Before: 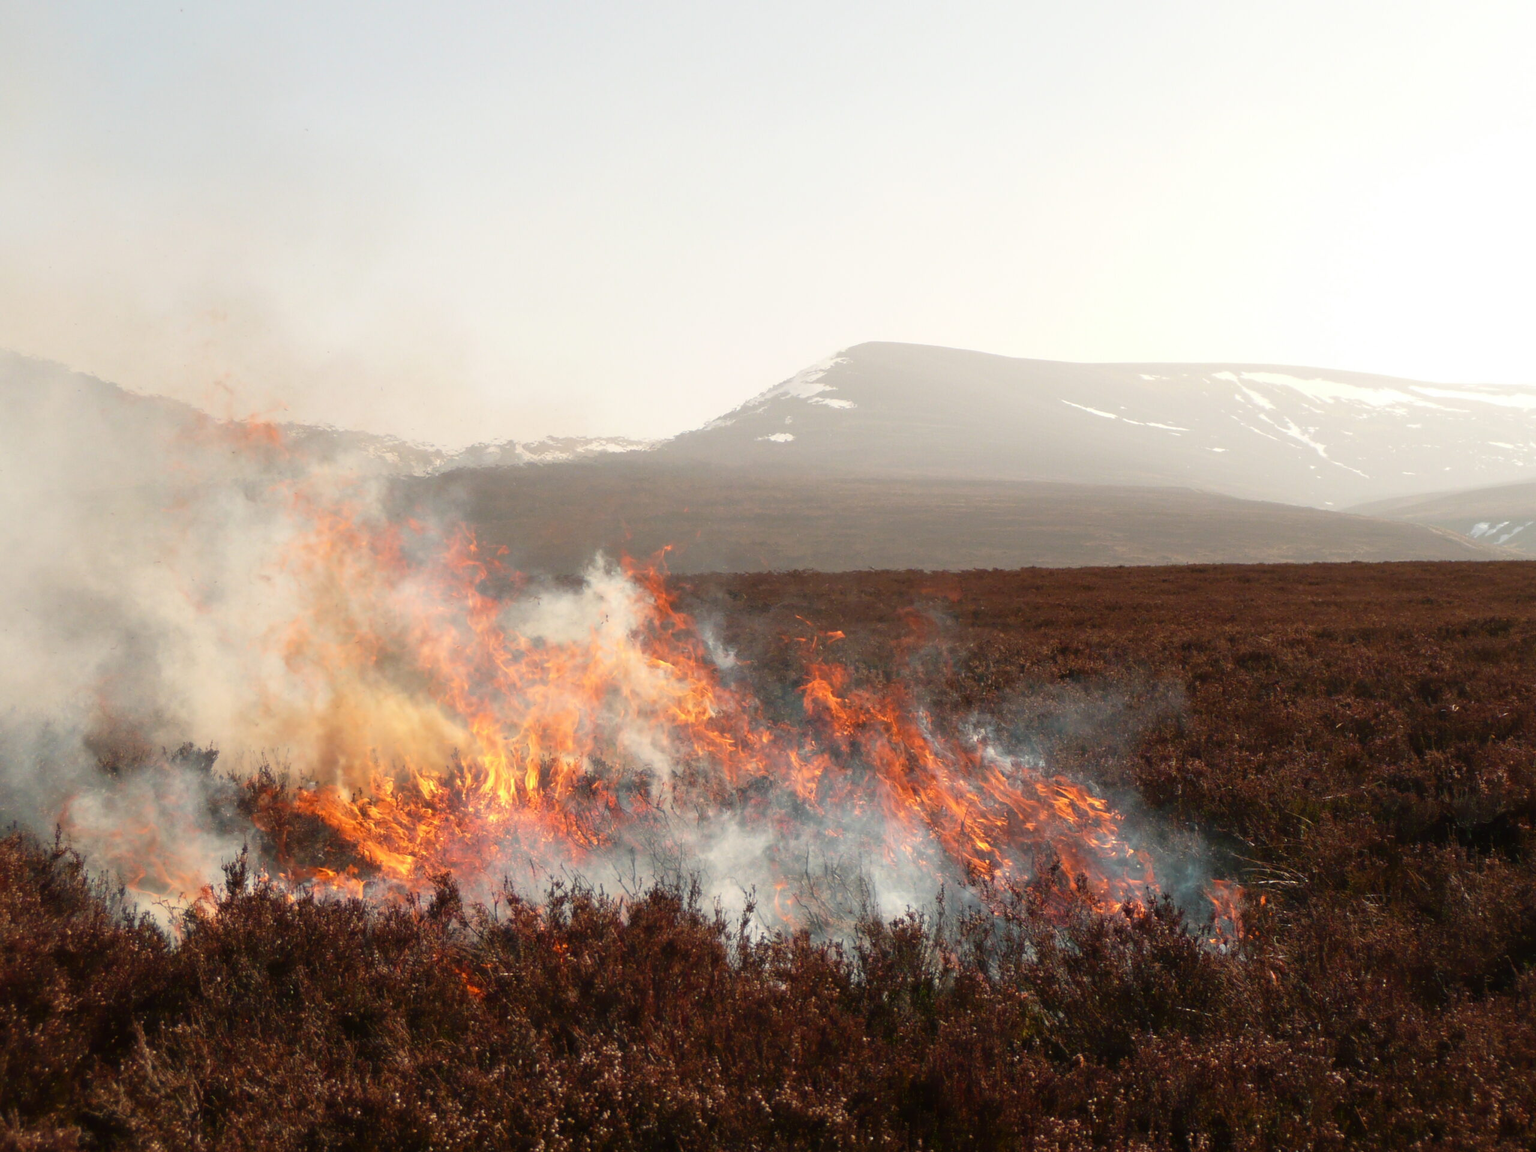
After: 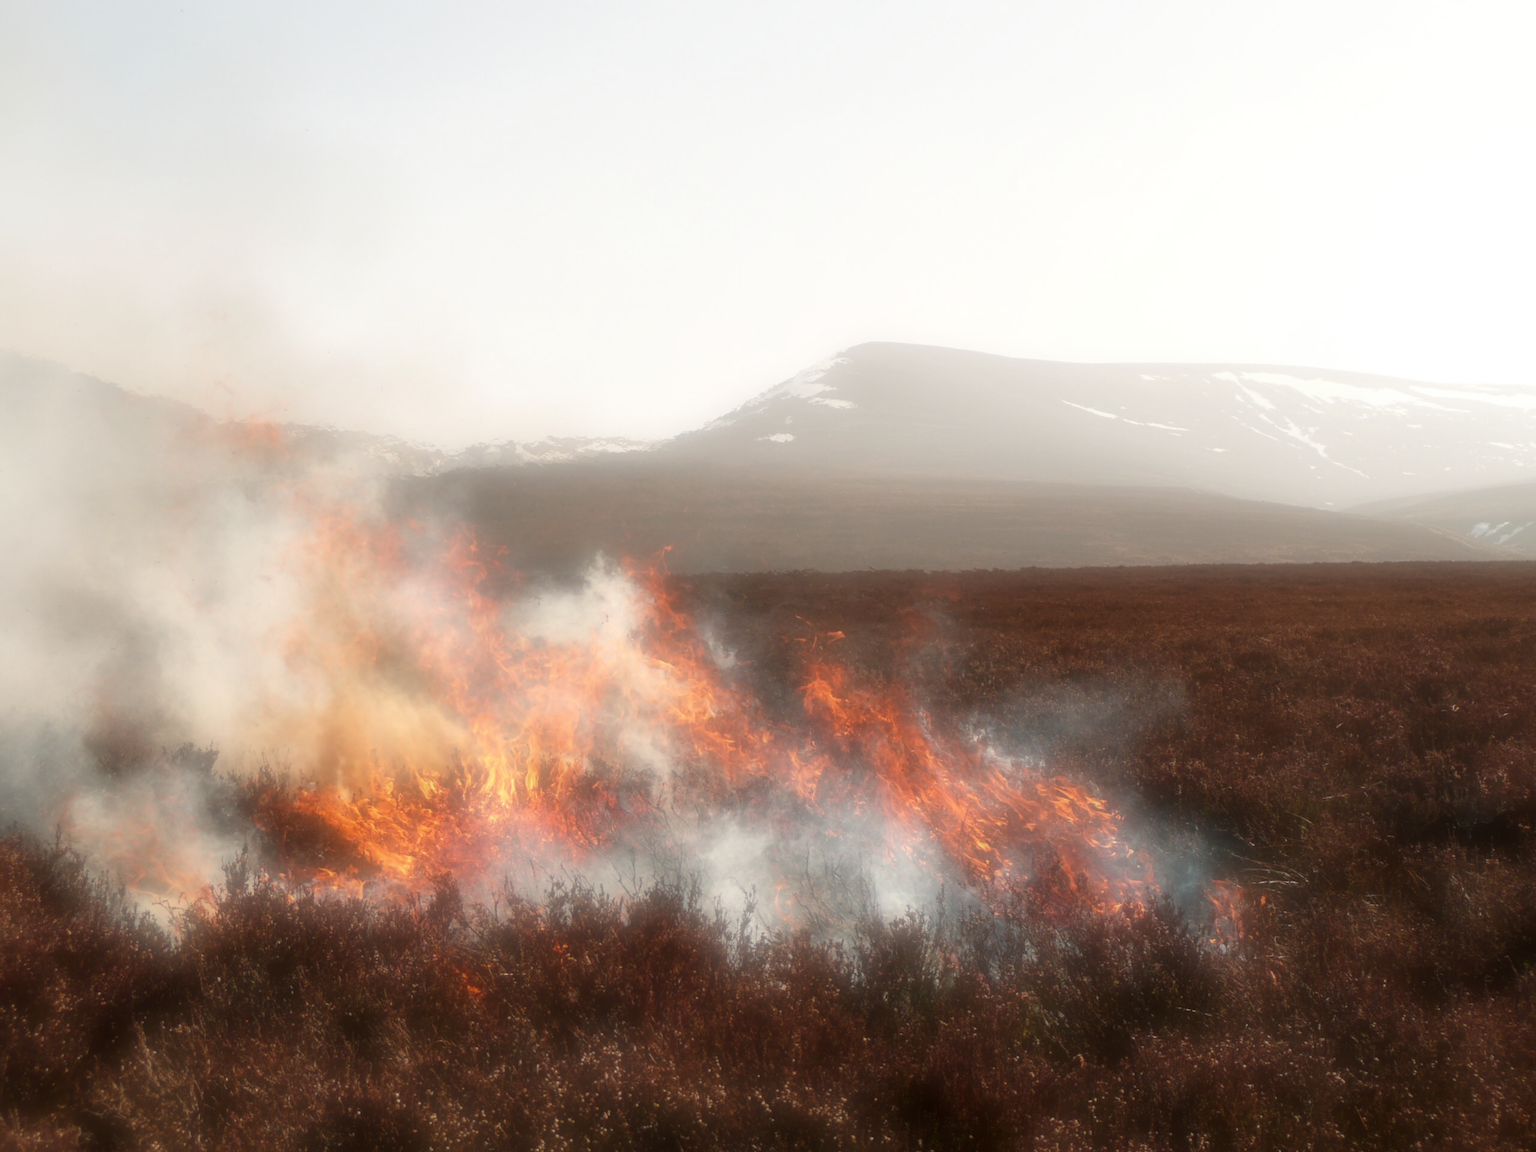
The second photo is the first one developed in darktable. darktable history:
soften: on, module defaults
local contrast: on, module defaults
